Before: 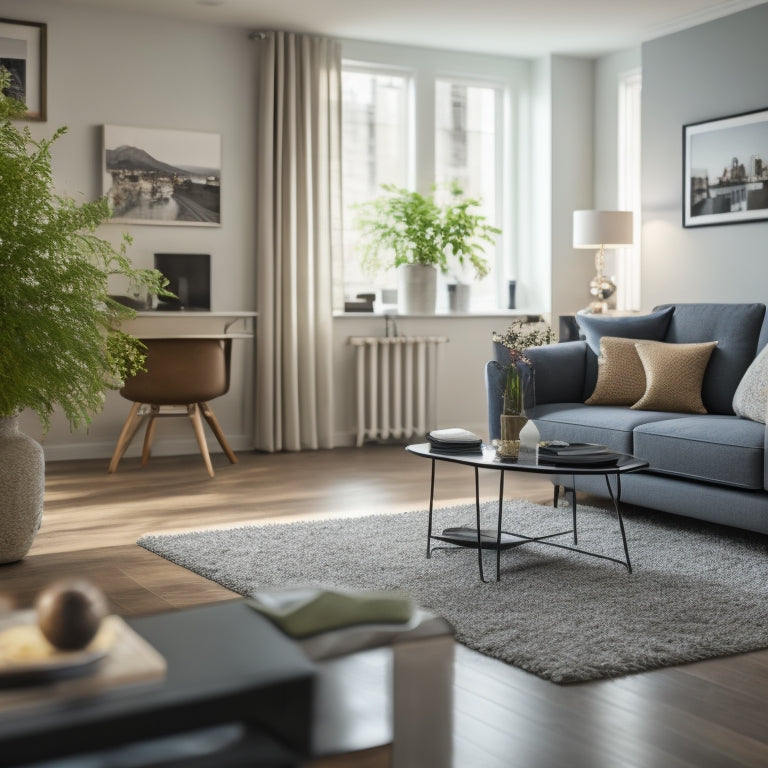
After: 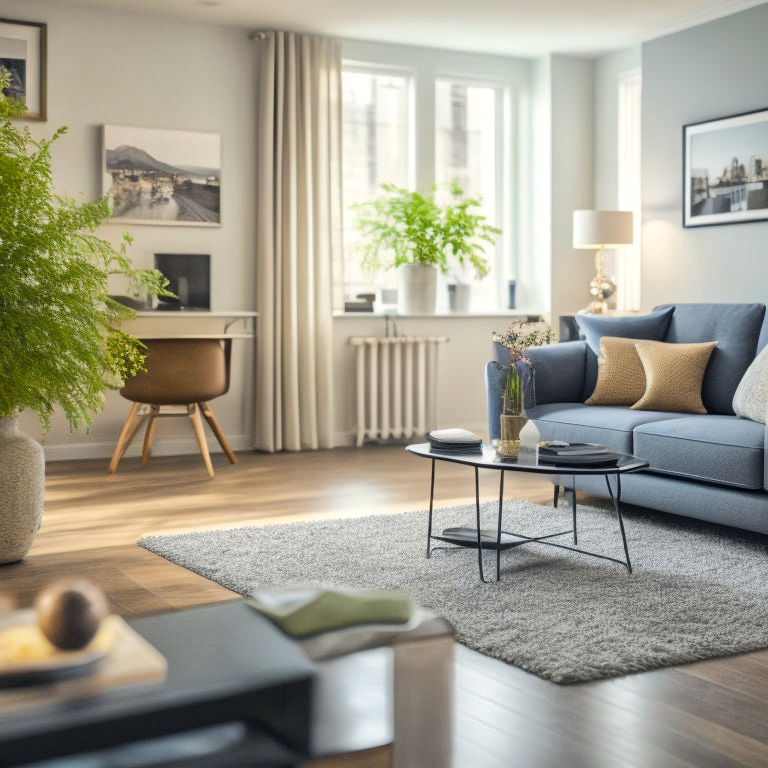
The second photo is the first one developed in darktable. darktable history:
color correction: highlights a* 0.207, highlights b* 2.7, shadows a* -0.874, shadows b* -4.78
global tonemap: drago (1, 100), detail 1
color balance rgb: perceptual saturation grading › global saturation 25%, perceptual brilliance grading › mid-tones 10%, perceptual brilliance grading › shadows 15%, global vibrance 20%
